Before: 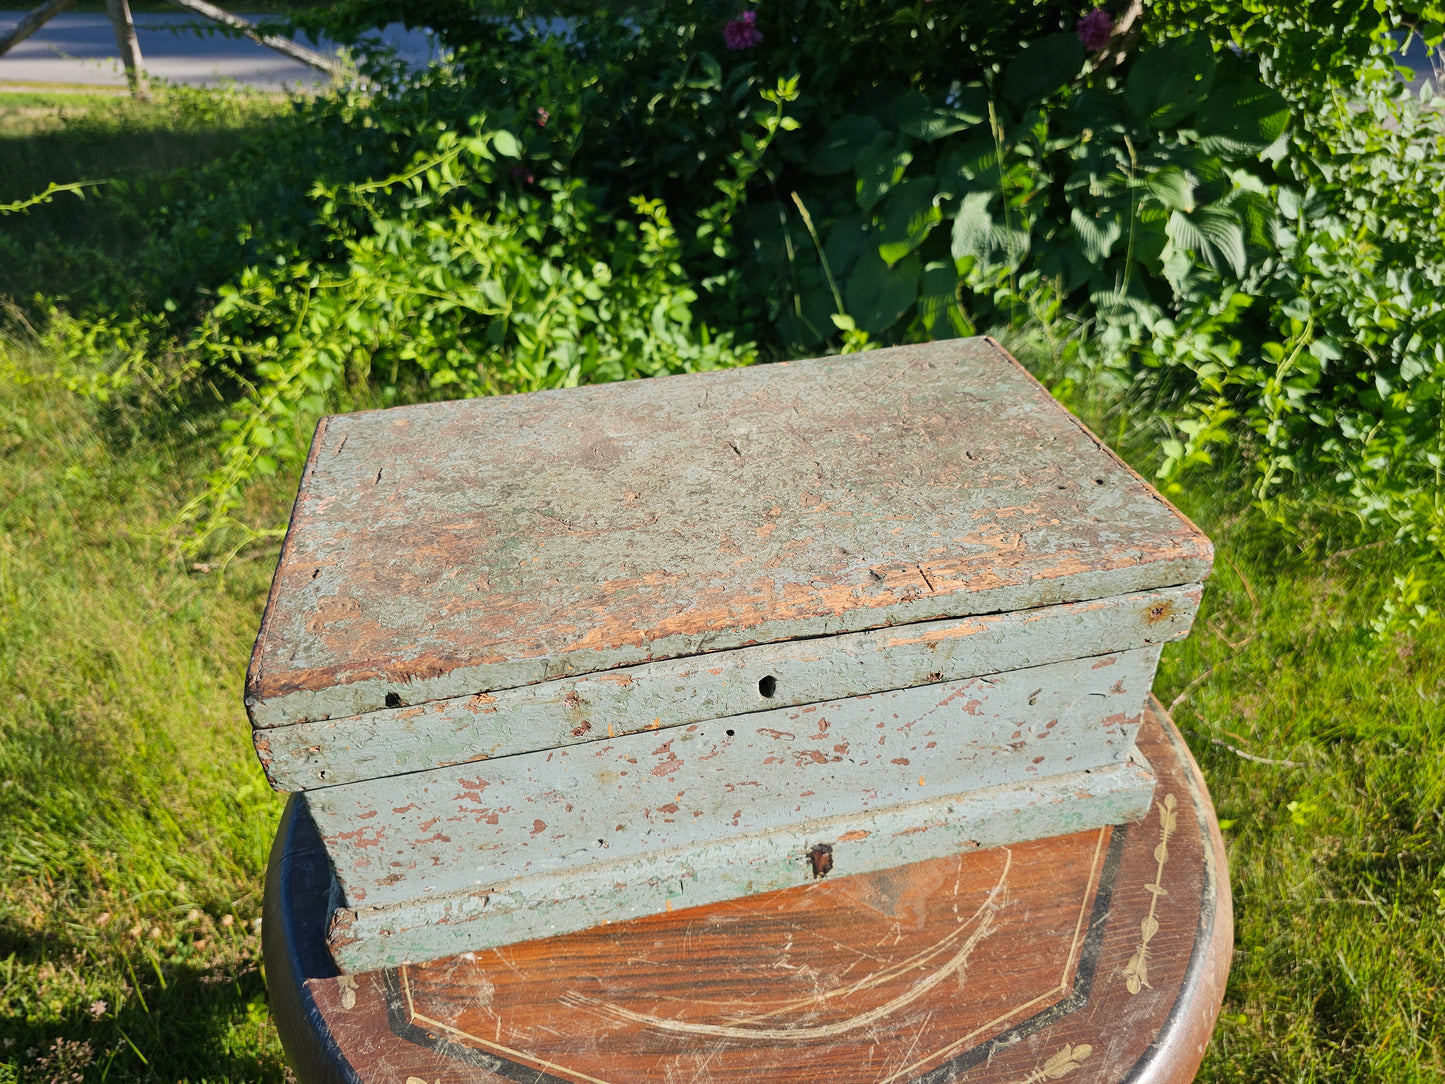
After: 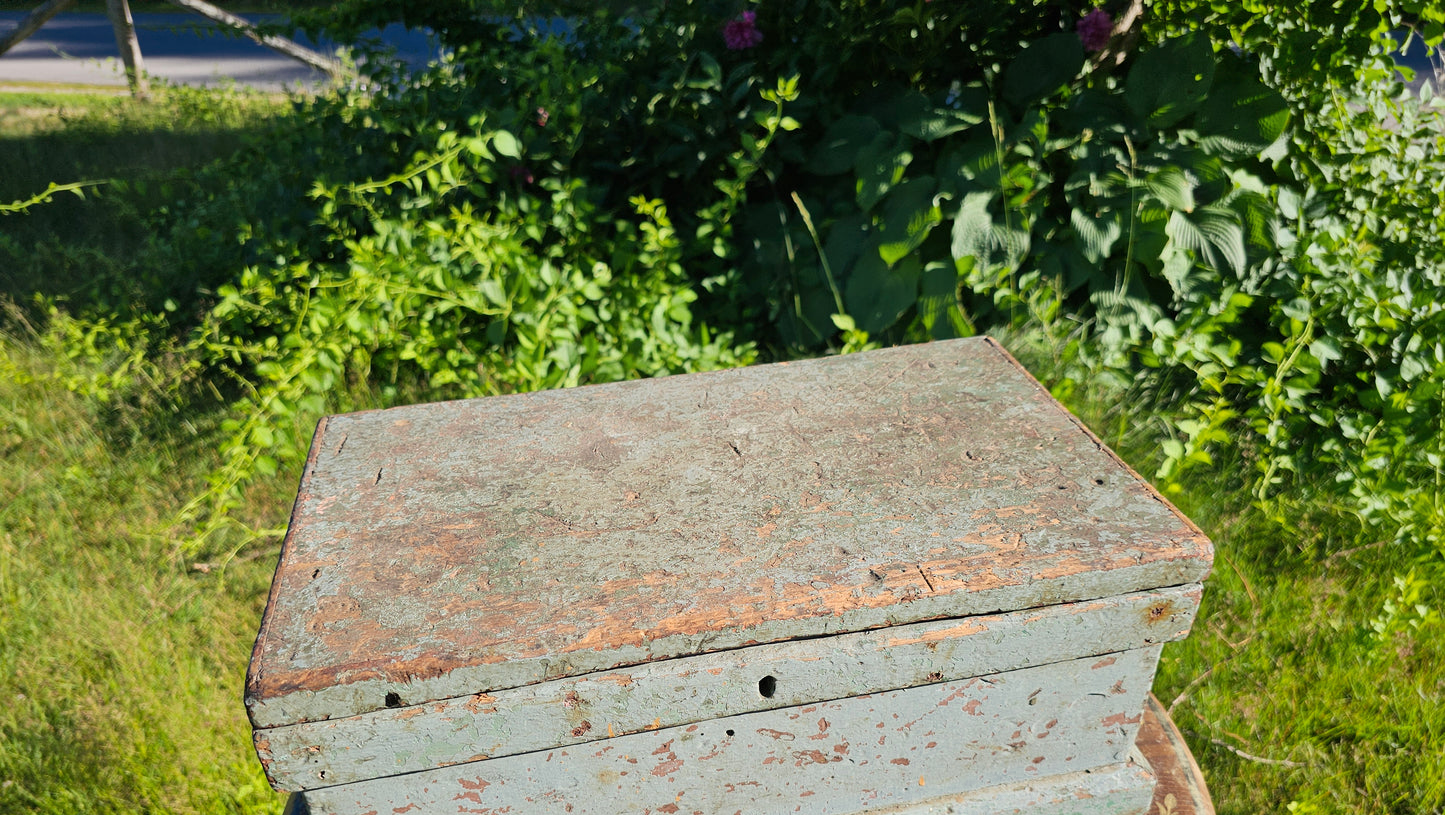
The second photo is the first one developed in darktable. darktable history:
crop: bottom 24.783%
color zones: curves: ch0 [(0, 0.497) (0.143, 0.5) (0.286, 0.5) (0.429, 0.483) (0.571, 0.116) (0.714, -0.006) (0.857, 0.28) (1, 0.497)]
